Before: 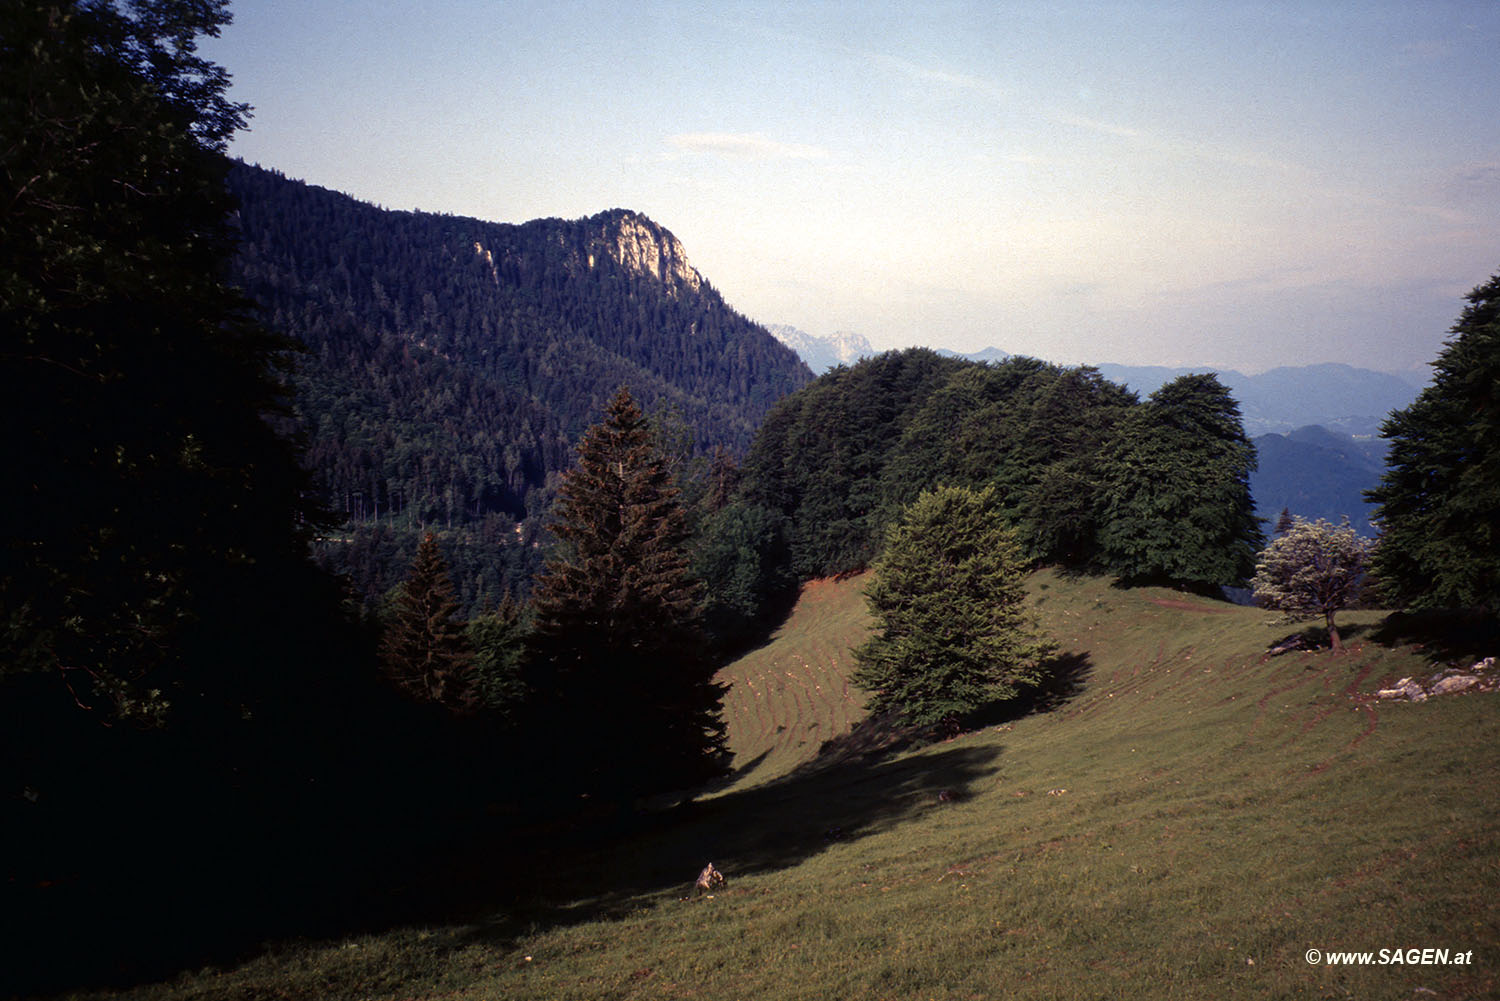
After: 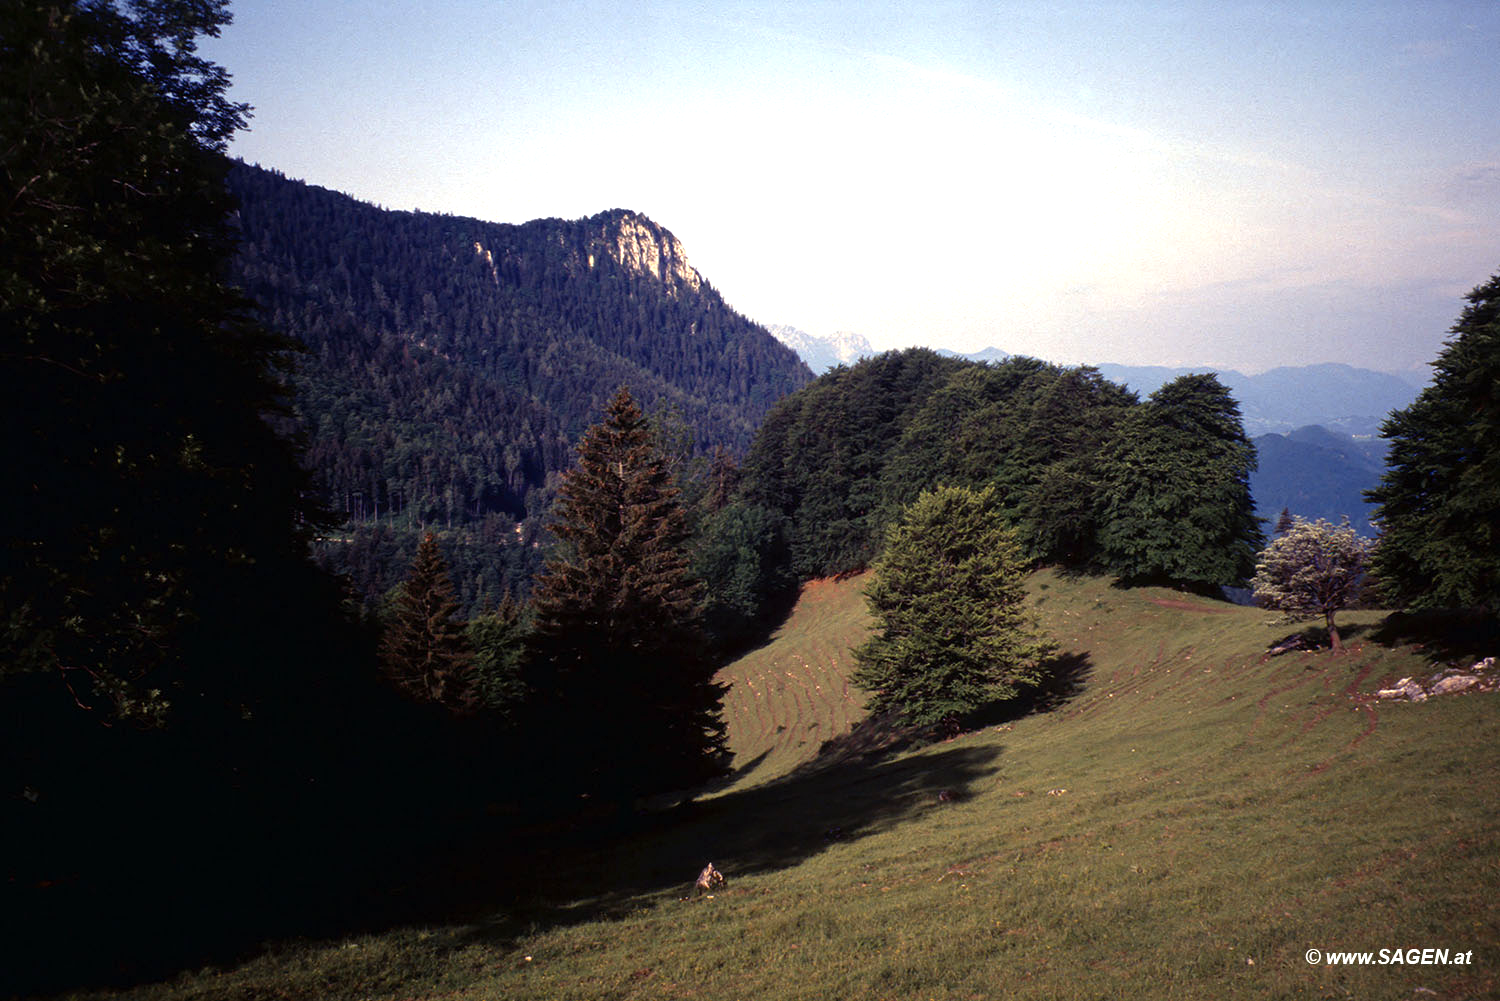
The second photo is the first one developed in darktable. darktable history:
color balance rgb: power › hue 75.14°, perceptual saturation grading › global saturation 0.673%, perceptual brilliance grading › global brilliance 11.405%, global vibrance 11.063%
